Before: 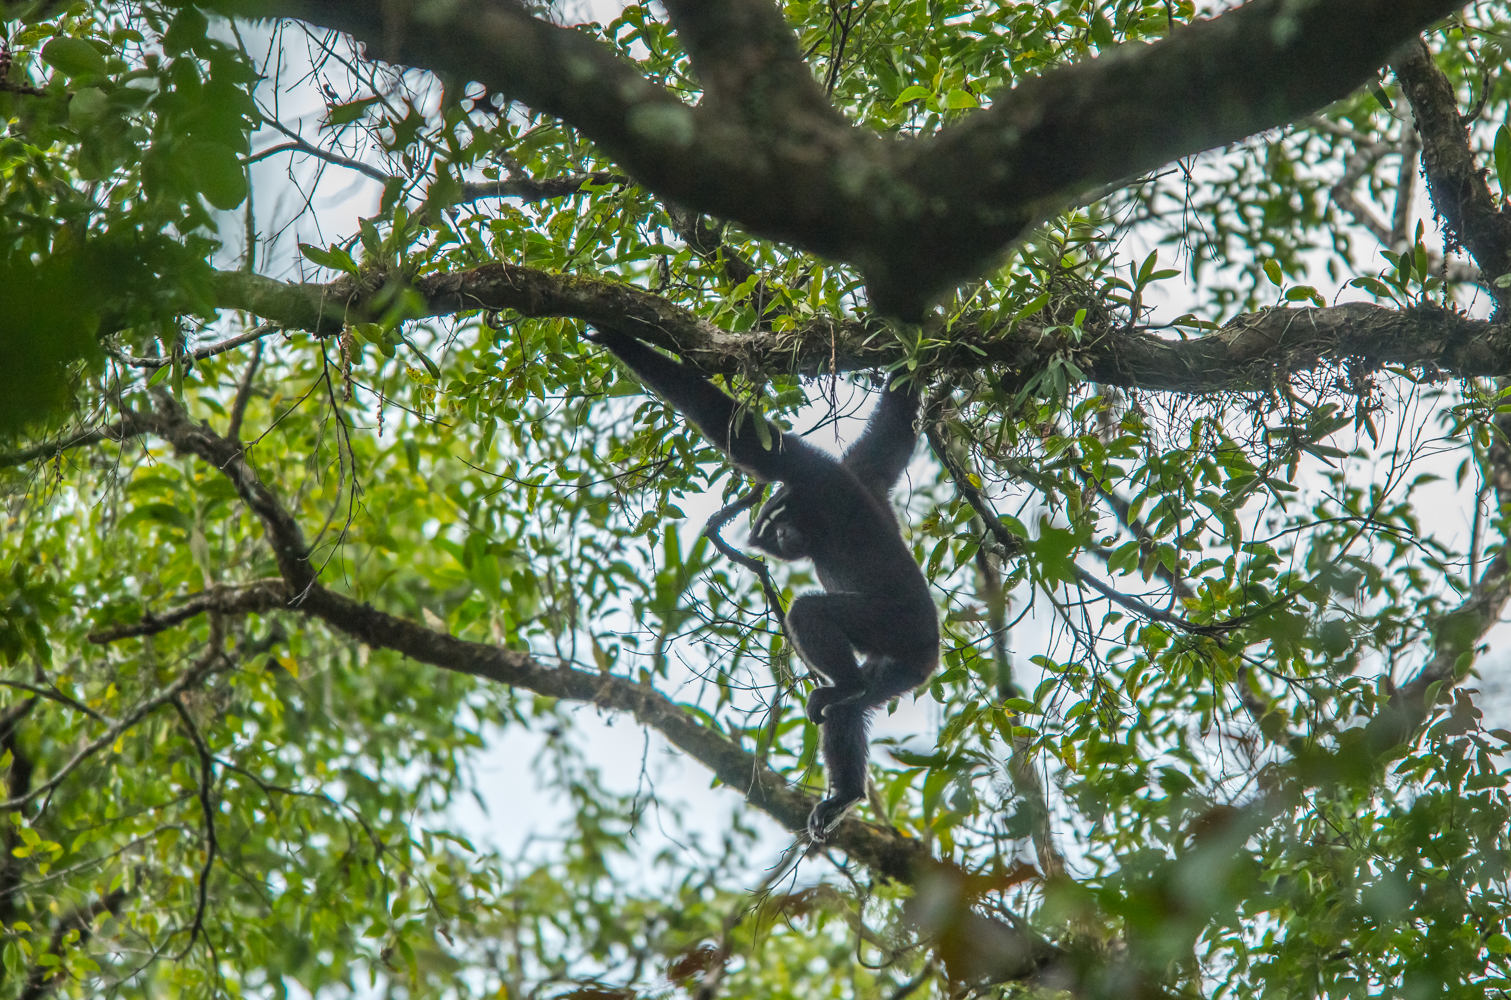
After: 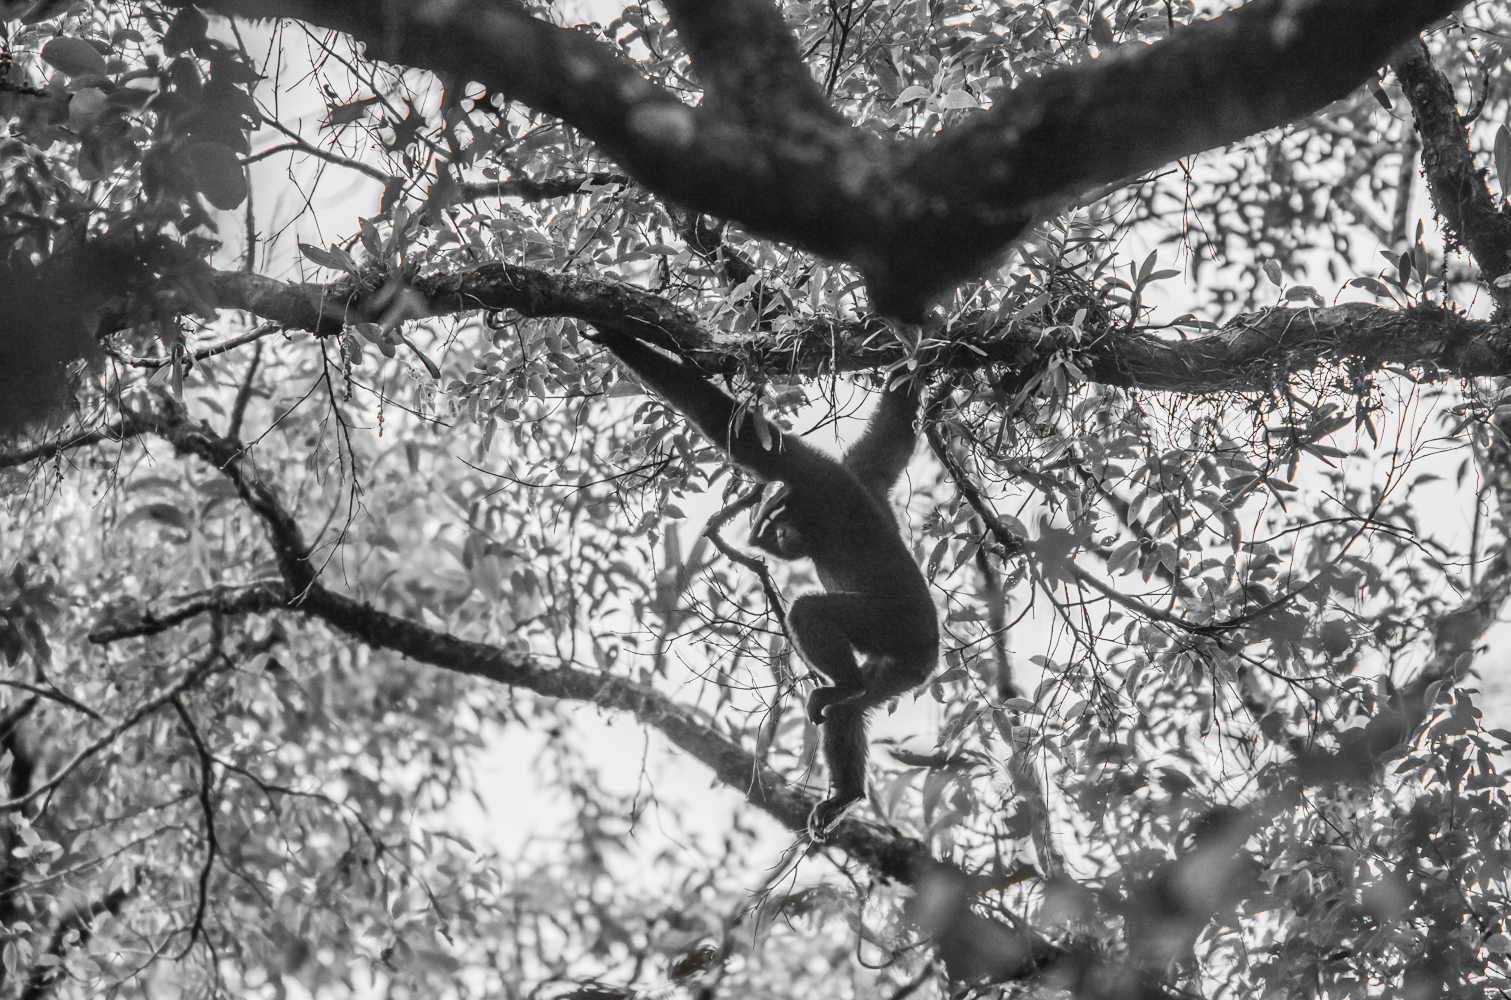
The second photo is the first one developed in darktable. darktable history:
color zones: curves: ch0 [(0, 0.65) (0.096, 0.644) (0.221, 0.539) (0.429, 0.5) (0.571, 0.5) (0.714, 0.5) (0.857, 0.5) (1, 0.65)]; ch1 [(0, 0.5) (0.143, 0.5) (0.257, -0.002) (0.429, 0.04) (0.571, -0.001) (0.714, -0.015) (0.857, 0.024) (1, 0.5)]
tone curve: curves: ch0 [(0, 0) (0.078, 0.052) (0.236, 0.22) (0.427, 0.472) (0.508, 0.586) (0.654, 0.742) (0.793, 0.851) (0.994, 0.974)]; ch1 [(0, 0) (0.161, 0.092) (0.35, 0.33) (0.392, 0.392) (0.456, 0.456) (0.505, 0.502) (0.537, 0.518) (0.553, 0.534) (0.602, 0.579) (0.718, 0.718) (1, 1)]; ch2 [(0, 0) (0.346, 0.362) (0.411, 0.412) (0.502, 0.502) (0.531, 0.521) (0.586, 0.59) (0.621, 0.604) (1, 1)], color space Lab, independent channels, preserve colors none
